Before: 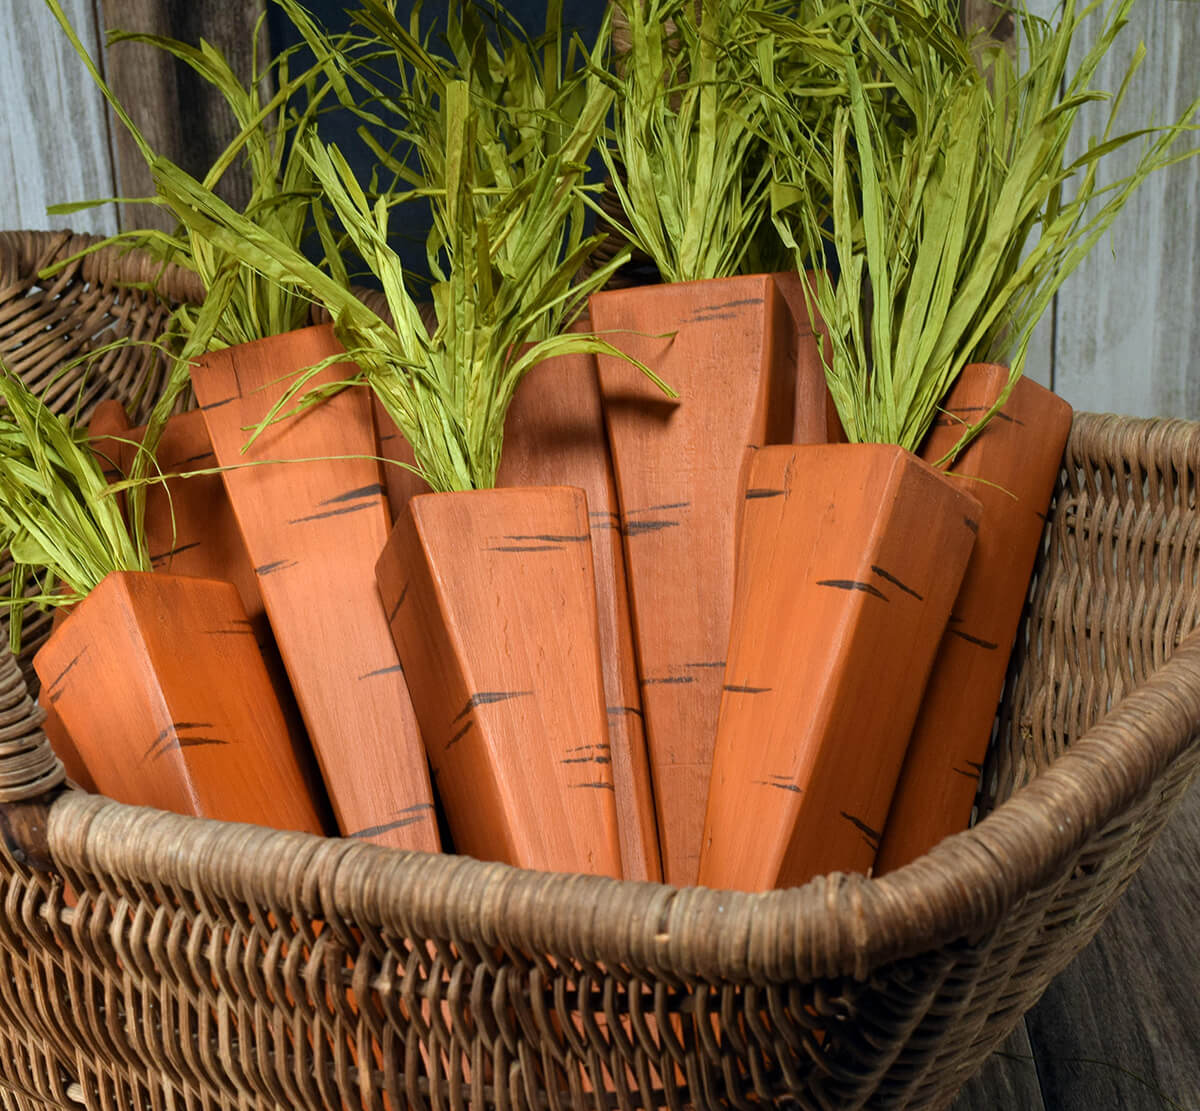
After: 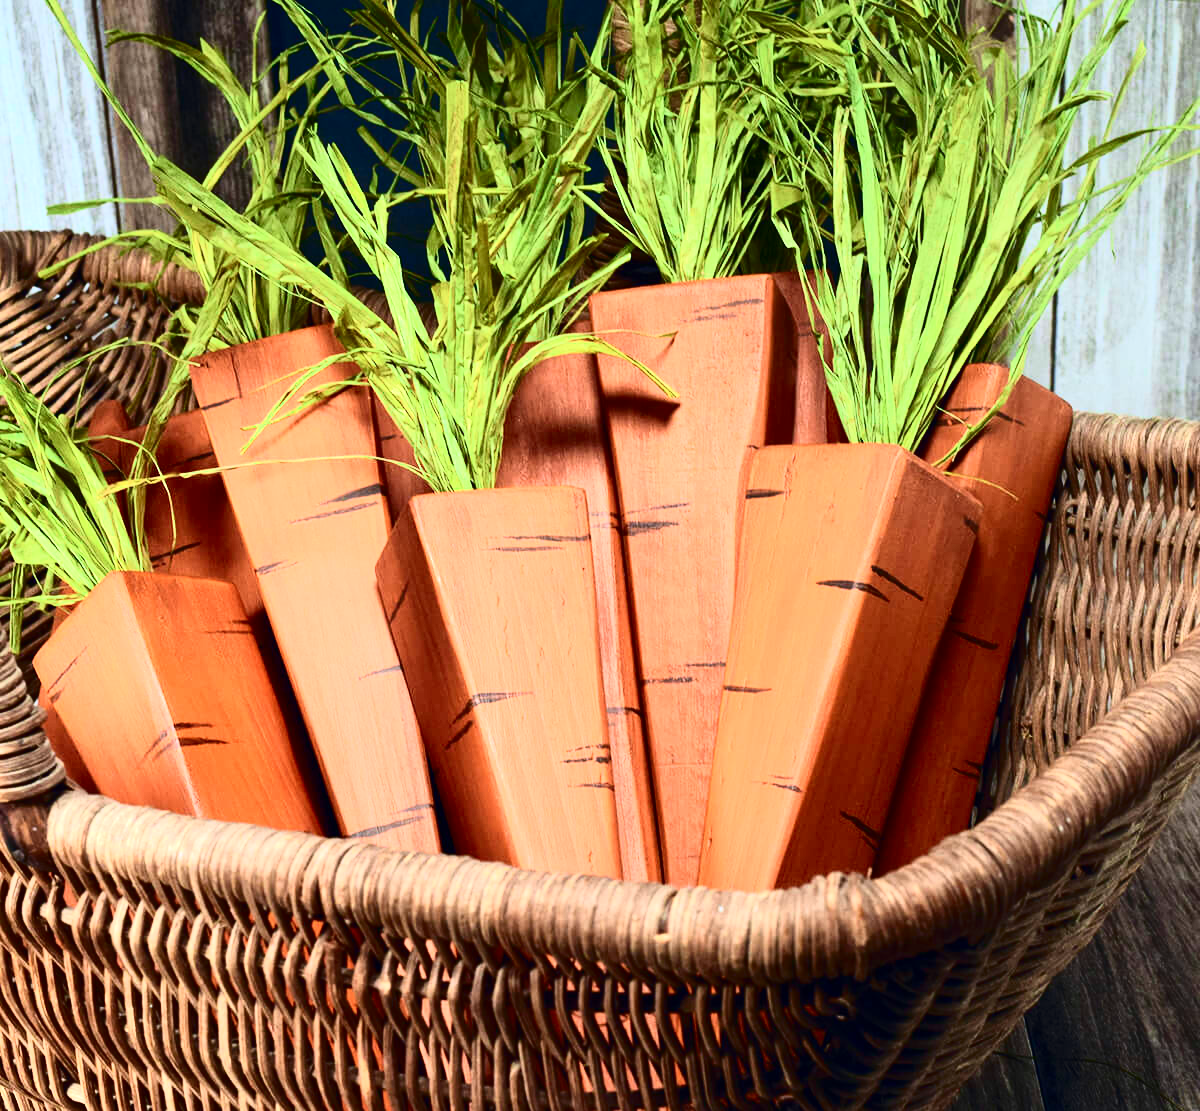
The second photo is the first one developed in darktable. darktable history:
tone curve: curves: ch0 [(0, 0) (0.236, 0.124) (0.373, 0.304) (0.542, 0.593) (0.737, 0.873) (1, 1)]; ch1 [(0, 0) (0.399, 0.328) (0.488, 0.484) (0.598, 0.624) (1, 1)]; ch2 [(0, 0) (0.448, 0.405) (0.523, 0.511) (0.592, 0.59) (1, 1)], color space Lab, independent channels, preserve colors none
exposure: black level correction 0, exposure 0.7 EV, compensate exposure bias true, compensate highlight preservation false
